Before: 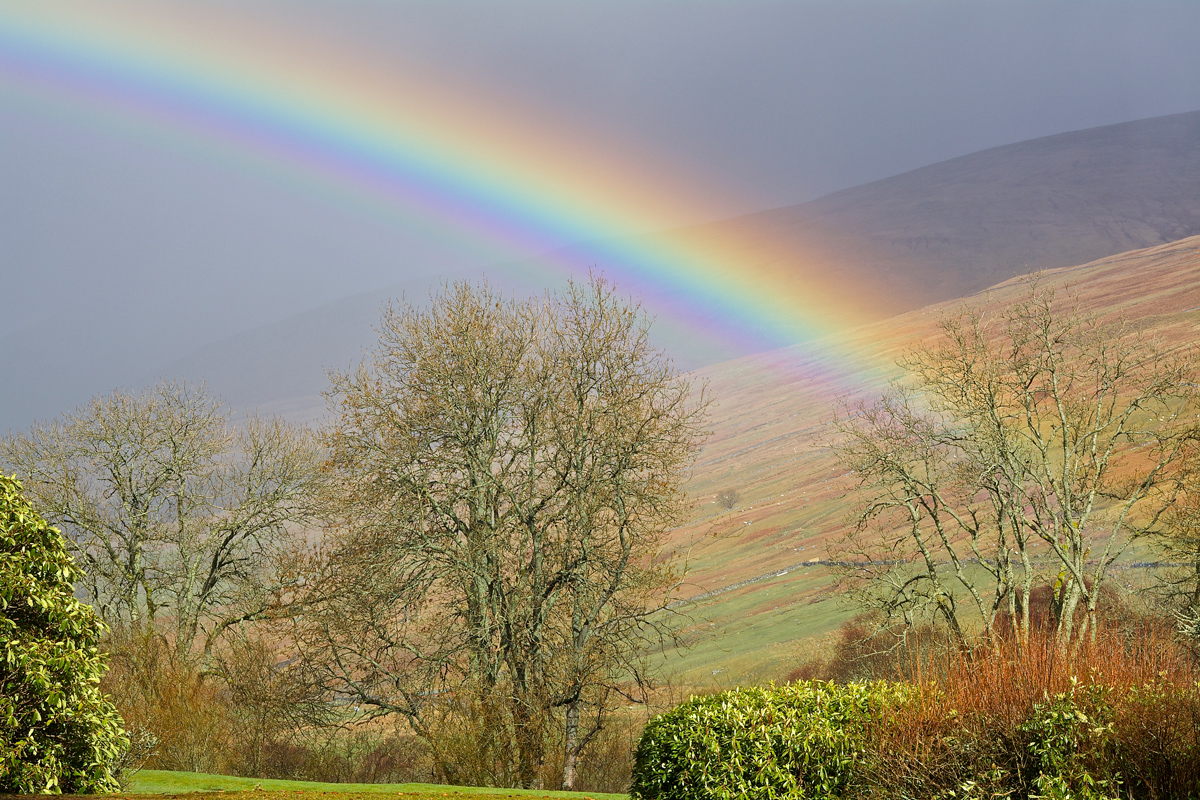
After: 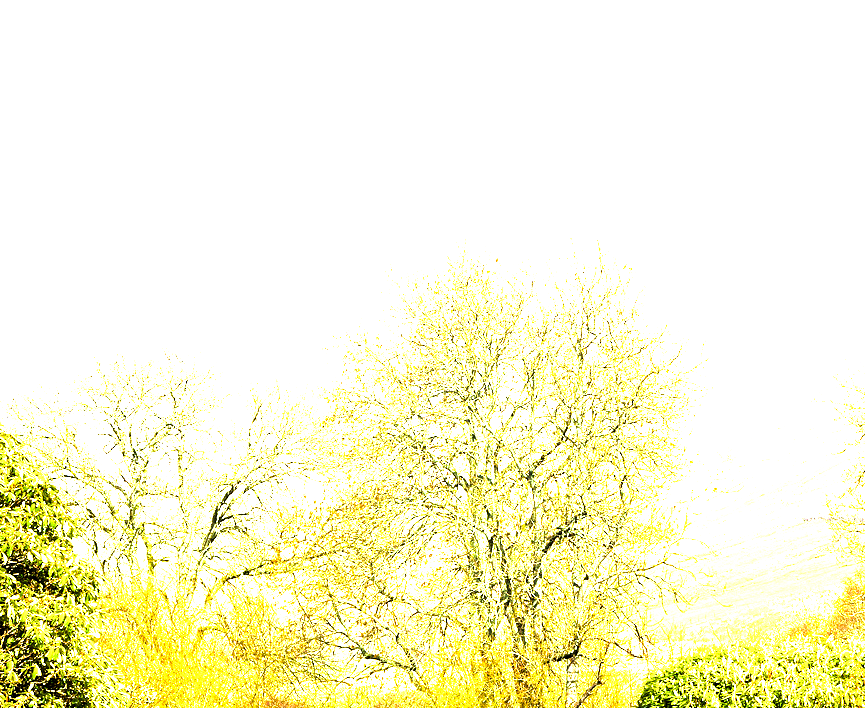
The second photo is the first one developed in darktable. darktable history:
velvia: strength 44.34%
crop: top 5.75%, right 27.898%, bottom 5.626%
exposure: black level correction 0, exposure 1.88 EV, compensate highlight preservation false
local contrast: mode bilateral grid, contrast 19, coarseness 51, detail 161%, midtone range 0.2
color balance rgb: perceptual saturation grading › global saturation 19.694%, perceptual brilliance grading › global brilliance 3.002%, global vibrance 20%
filmic rgb: black relative exposure -5.03 EV, white relative exposure 3.95 EV, hardness 2.89, contrast 1.297, highlights saturation mix -29.54%
haze removal: adaptive false
levels: white 99.92%, levels [0, 0.352, 0.703]
